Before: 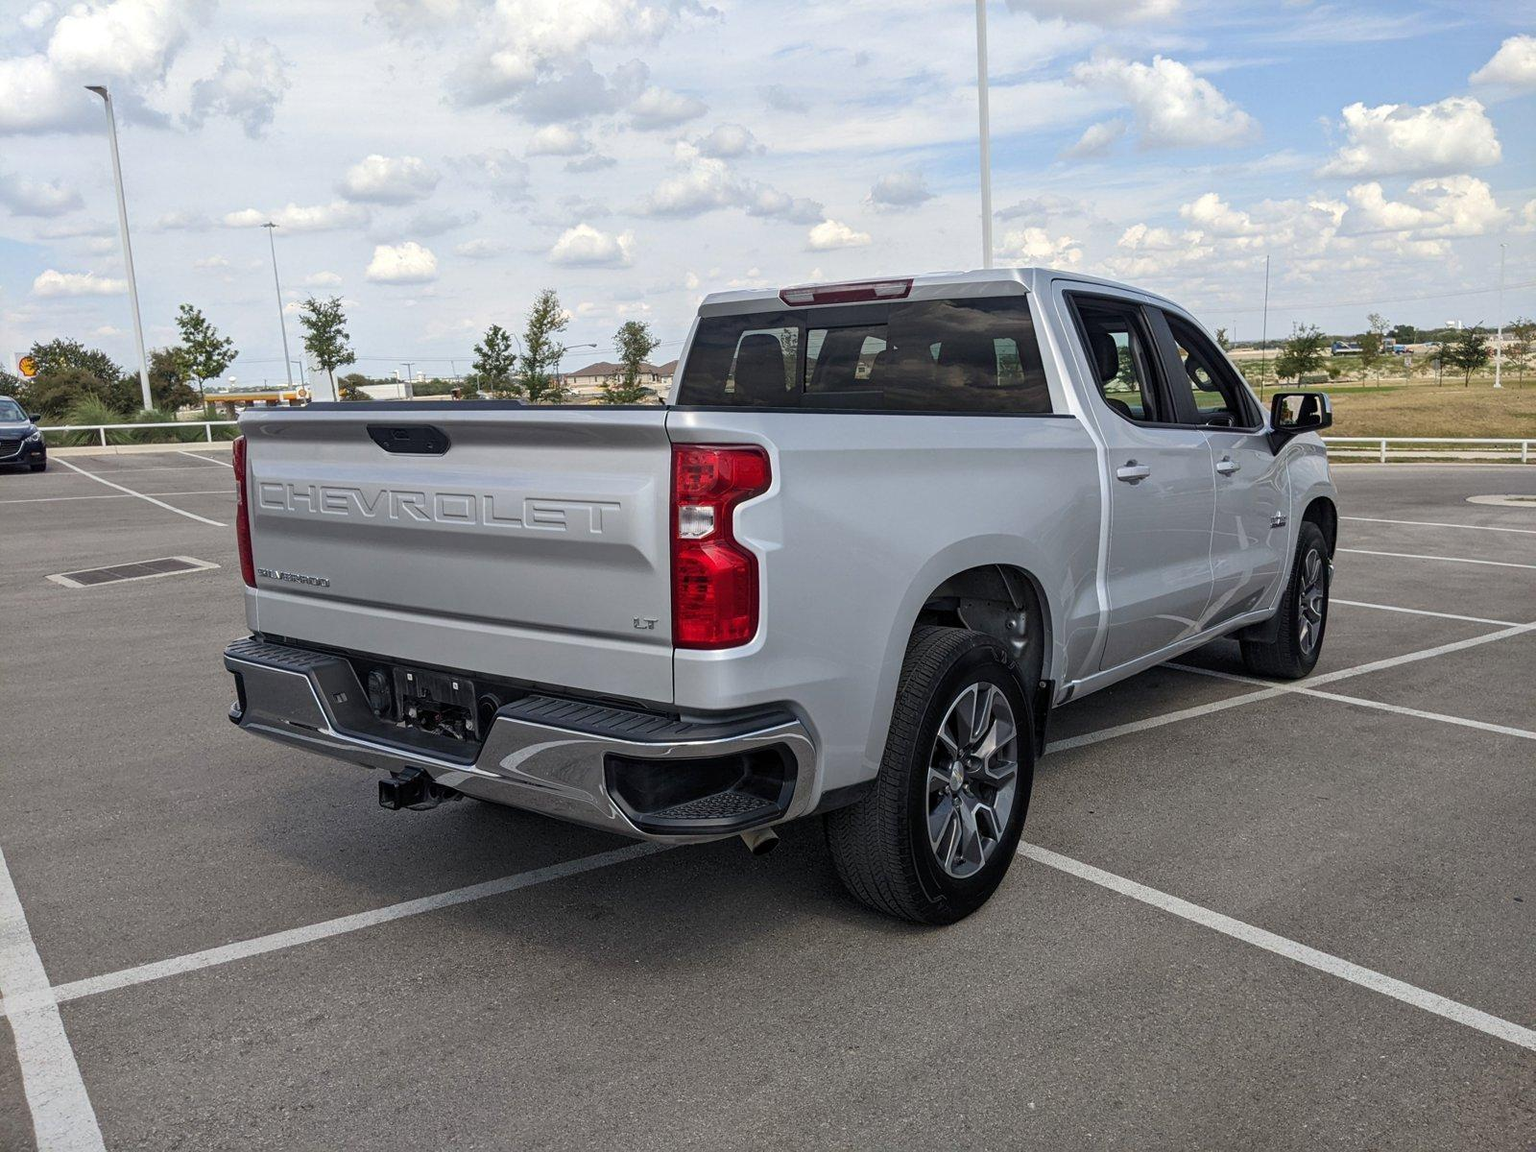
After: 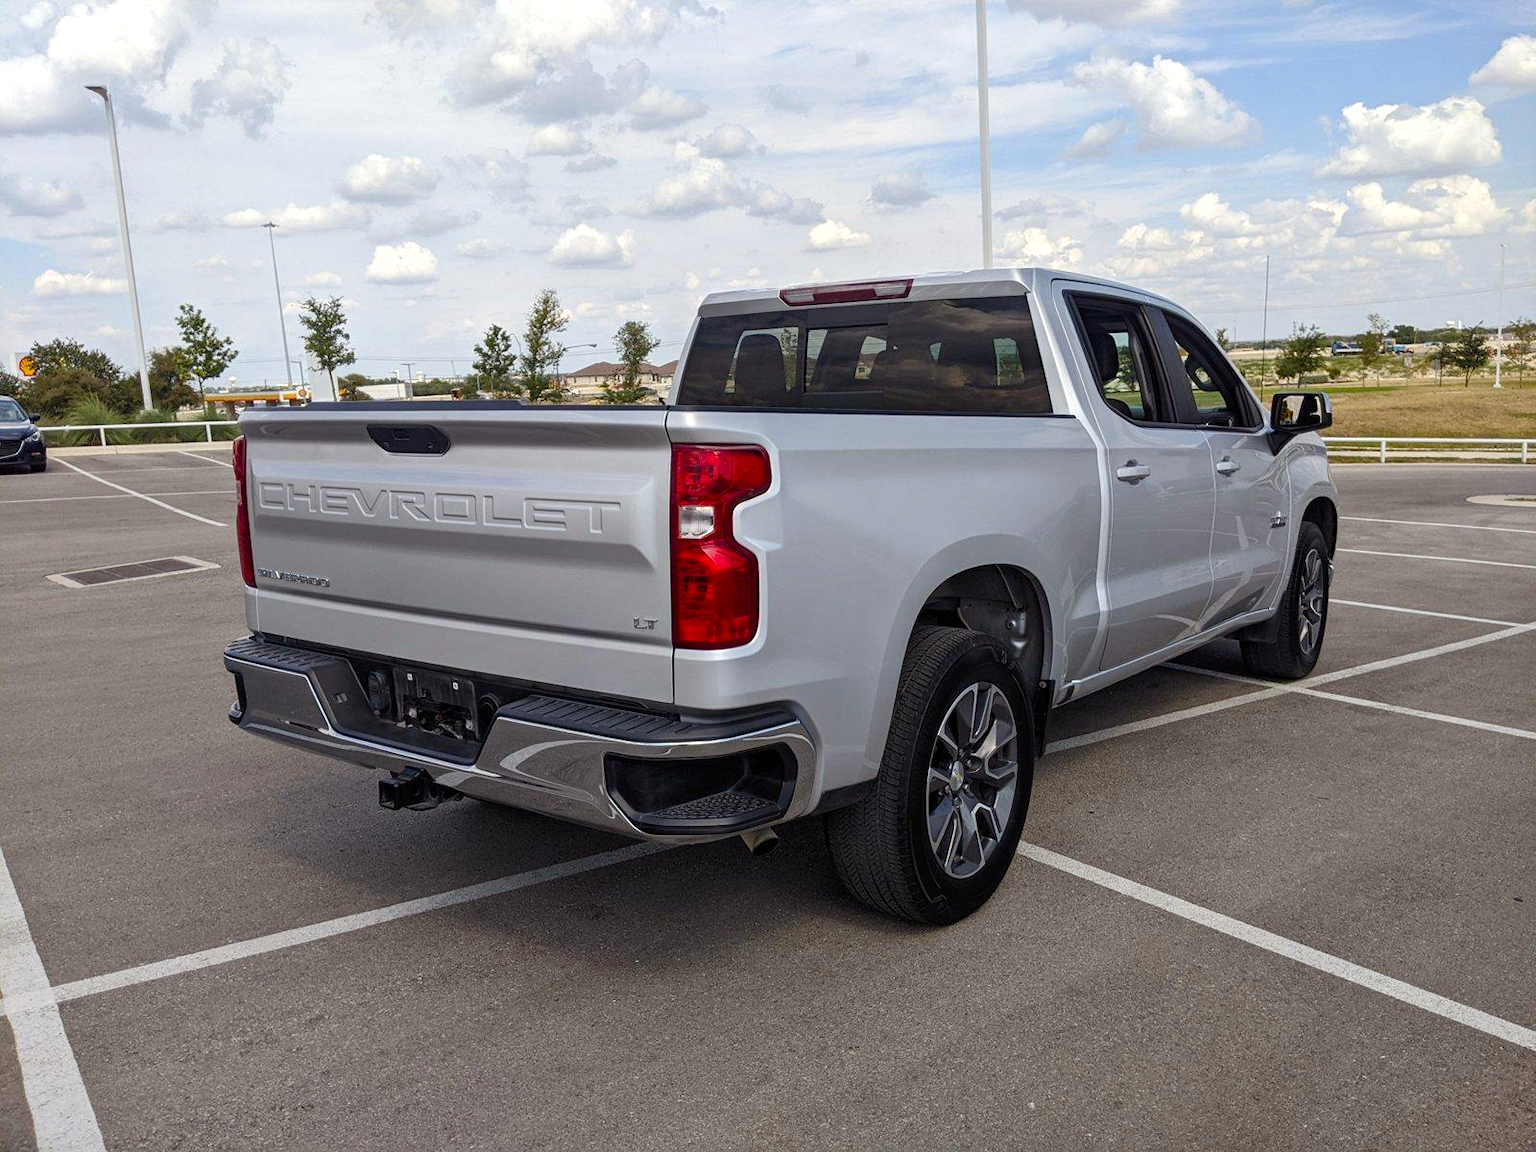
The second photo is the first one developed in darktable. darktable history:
color balance rgb: power › chroma 0.322%, power › hue 24.16°, perceptual saturation grading › global saturation 27.536%, perceptual saturation grading › highlights -25.801%, perceptual saturation grading › shadows 25.844%, contrast 4.914%
